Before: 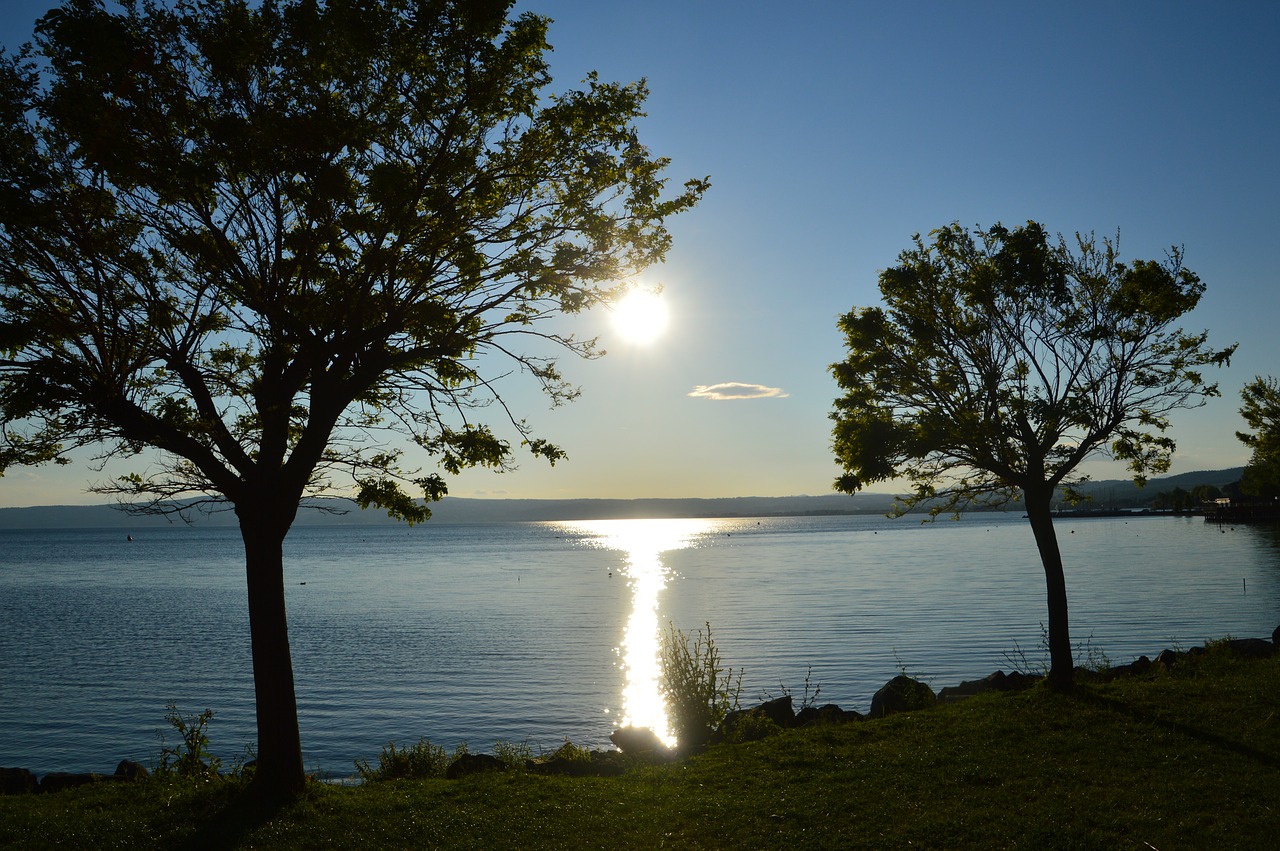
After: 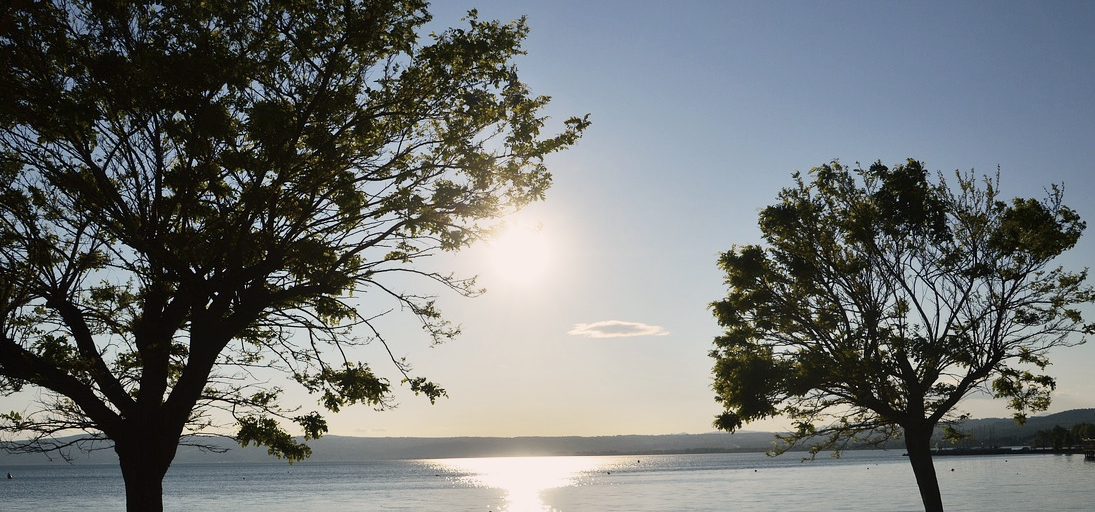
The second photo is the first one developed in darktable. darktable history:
base curve: curves: ch0 [(0, 0) (0.088, 0.125) (0.176, 0.251) (0.354, 0.501) (0.613, 0.749) (1, 0.877)], exposure shift 0.01, preserve colors none
color correction: highlights a* 5.6, highlights b* 5.24, saturation 0.665
crop and rotate: left 9.42%, top 7.297%, right 4.966%, bottom 32.482%
